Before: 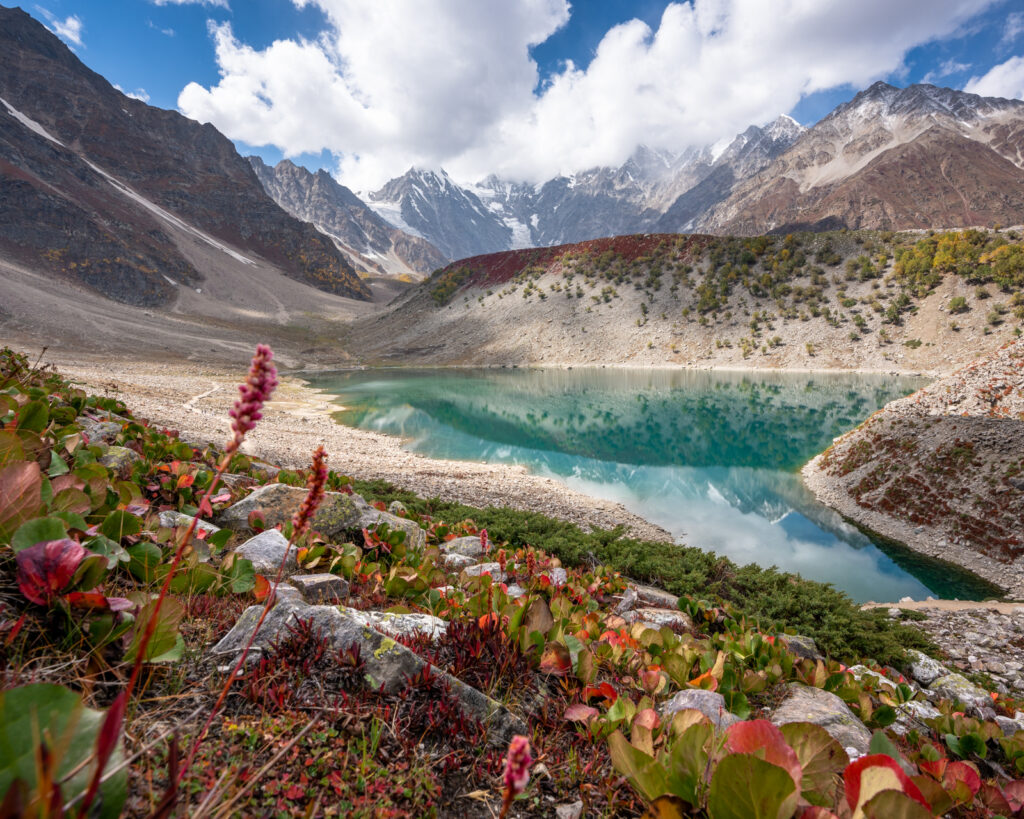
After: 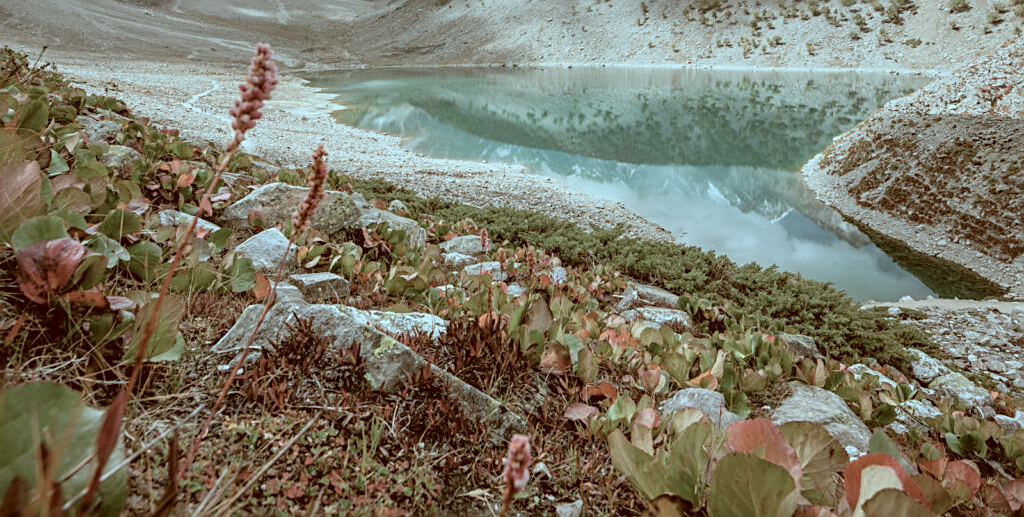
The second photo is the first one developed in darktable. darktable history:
crop and rotate: top 36.87%
sharpen: amount 0.496
color correction: highlights a* -15.05, highlights b* -16.63, shadows a* 10.51, shadows b* 28.69
color balance rgb: global offset › chroma 0.065%, global offset › hue 253.75°, perceptual saturation grading › global saturation 0.361%, perceptual brilliance grading › global brilliance 2.768%, perceptual brilliance grading › highlights -2.69%, perceptual brilliance grading › shadows 2.561%, global vibrance -0.786%, saturation formula JzAzBz (2021)
exposure: exposure -0.279 EV, compensate exposure bias true, compensate highlight preservation false
contrast brightness saturation: brightness 0.185, saturation -0.485
